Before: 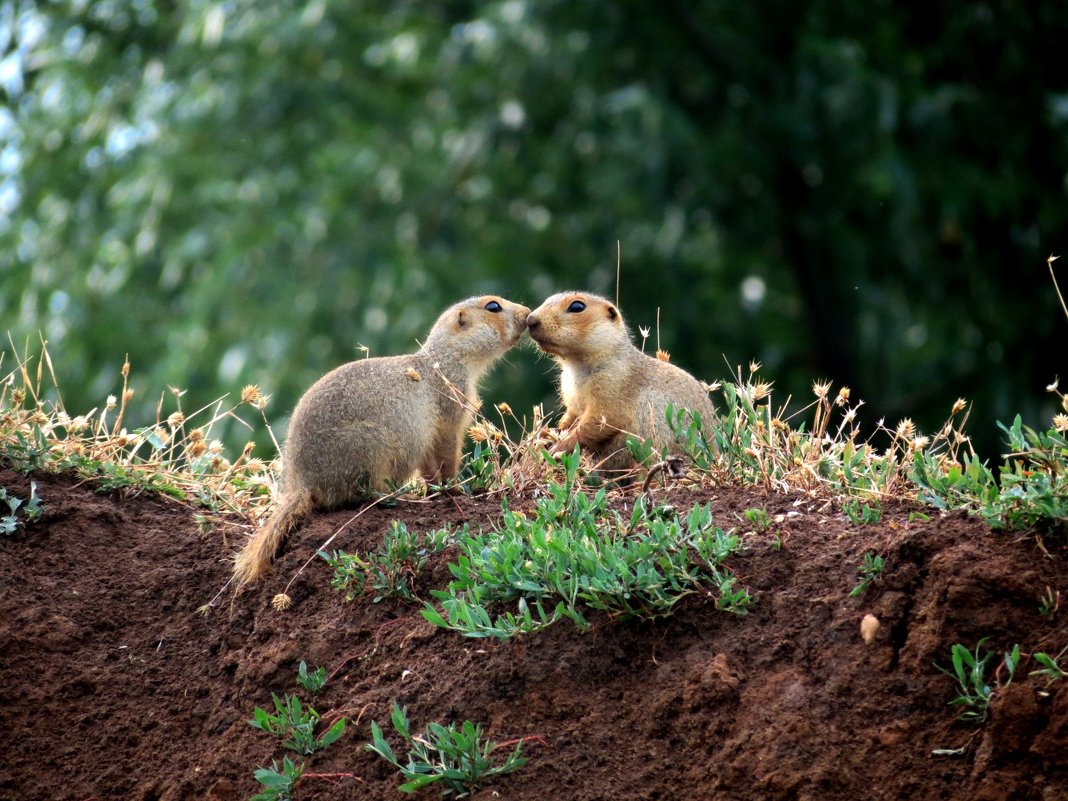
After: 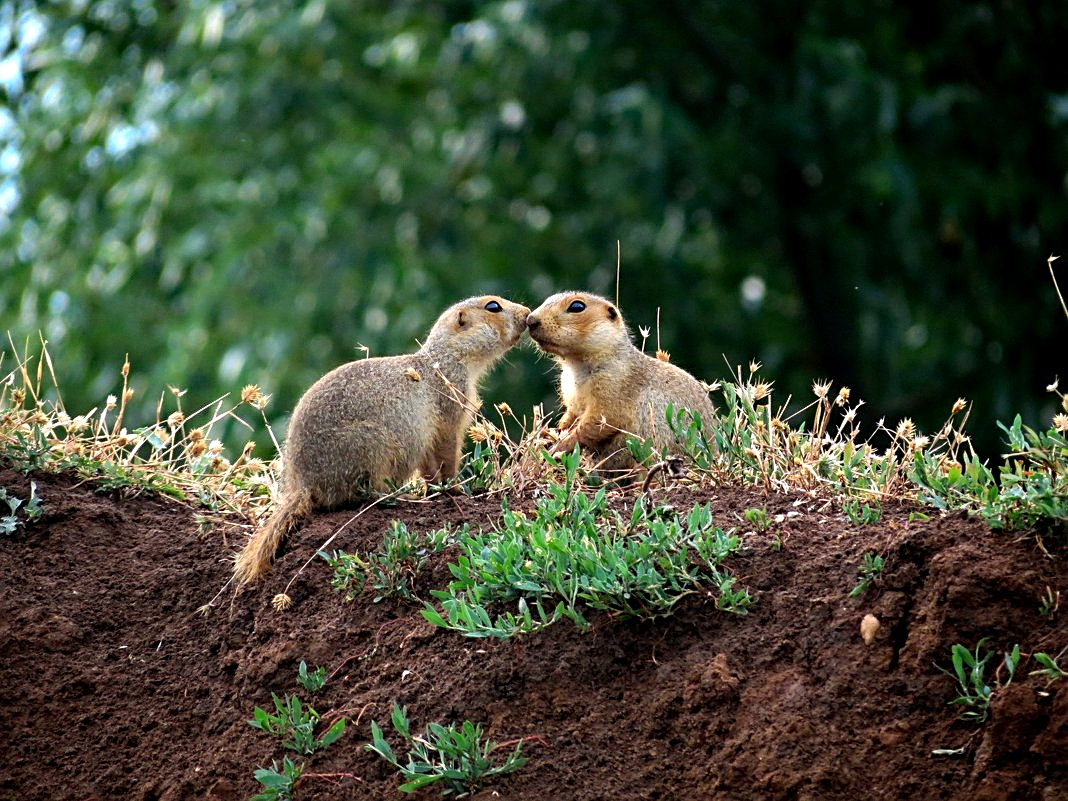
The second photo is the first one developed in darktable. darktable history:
sharpen: on, module defaults
haze removal: strength 0.284, distance 0.251, compatibility mode true, adaptive false
color zones: curves: ch0 [(0.068, 0.464) (0.25, 0.5) (0.48, 0.508) (0.75, 0.536) (0.886, 0.476) (0.967, 0.456)]; ch1 [(0.066, 0.456) (0.25, 0.5) (0.616, 0.508) (0.746, 0.56) (0.934, 0.444)]
